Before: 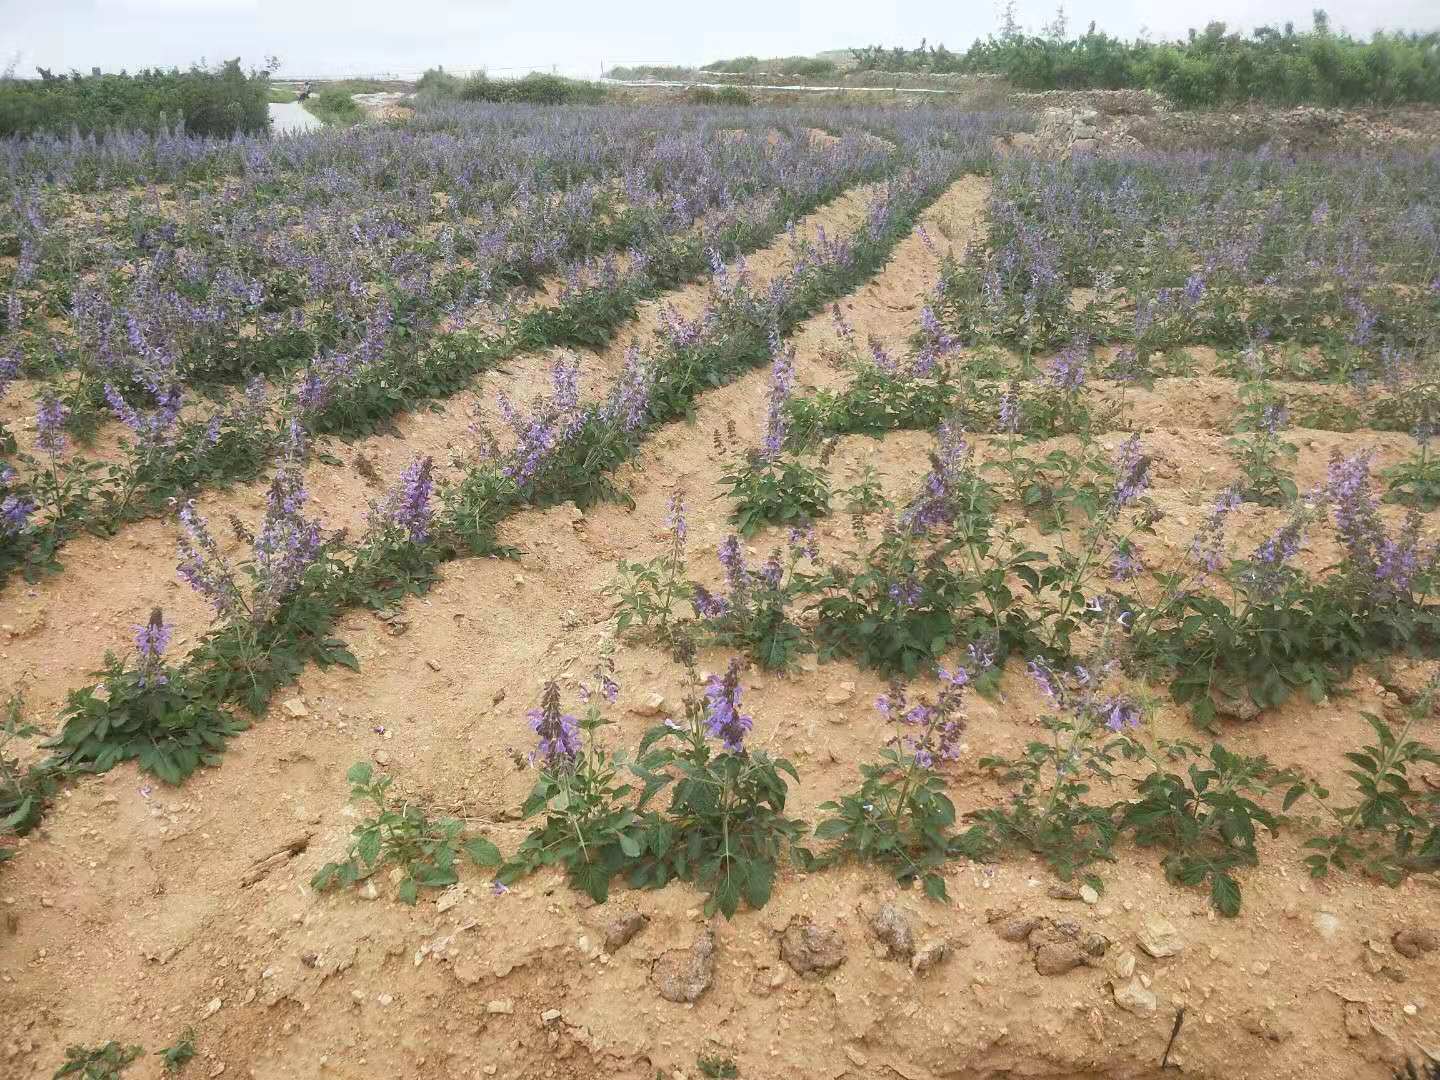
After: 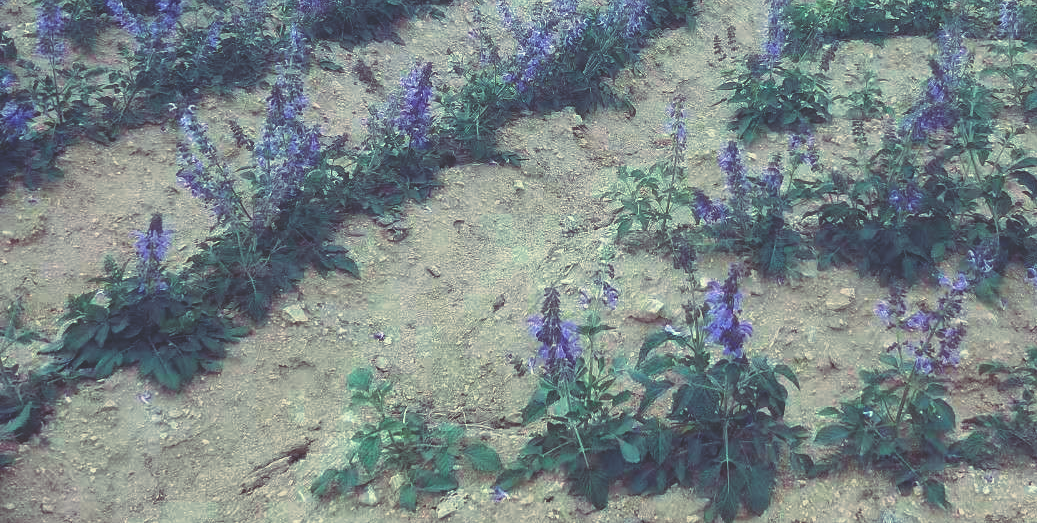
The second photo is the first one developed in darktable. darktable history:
crop: top 36.498%, right 27.964%, bottom 14.995%
rgb curve: curves: ch0 [(0, 0.186) (0.314, 0.284) (0.576, 0.466) (0.805, 0.691) (0.936, 0.886)]; ch1 [(0, 0.186) (0.314, 0.284) (0.581, 0.534) (0.771, 0.746) (0.936, 0.958)]; ch2 [(0, 0.216) (0.275, 0.39) (1, 1)], mode RGB, independent channels, compensate middle gray true, preserve colors none
